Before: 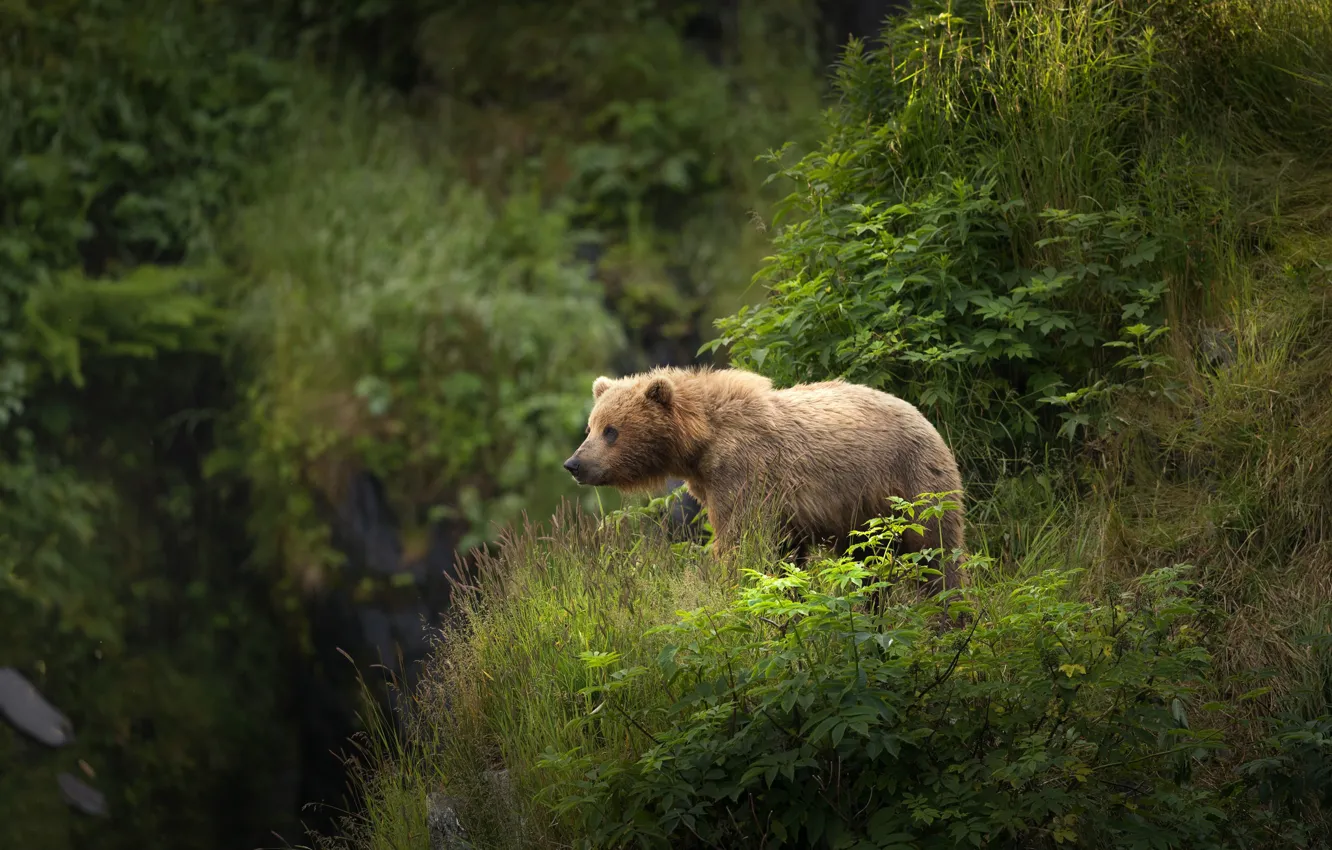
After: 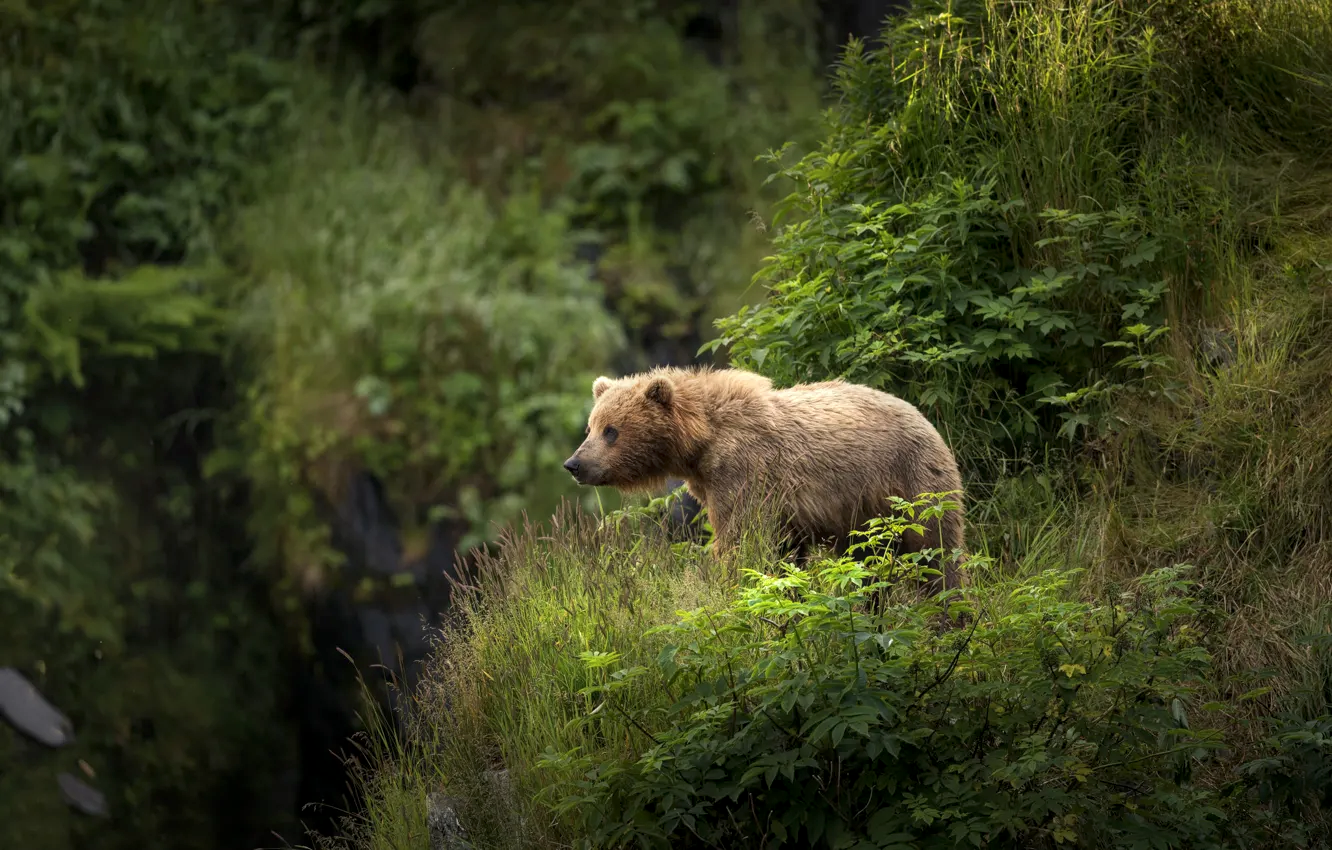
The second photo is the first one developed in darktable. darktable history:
exposure: exposure -0.04 EV, compensate highlight preservation false
local contrast: on, module defaults
